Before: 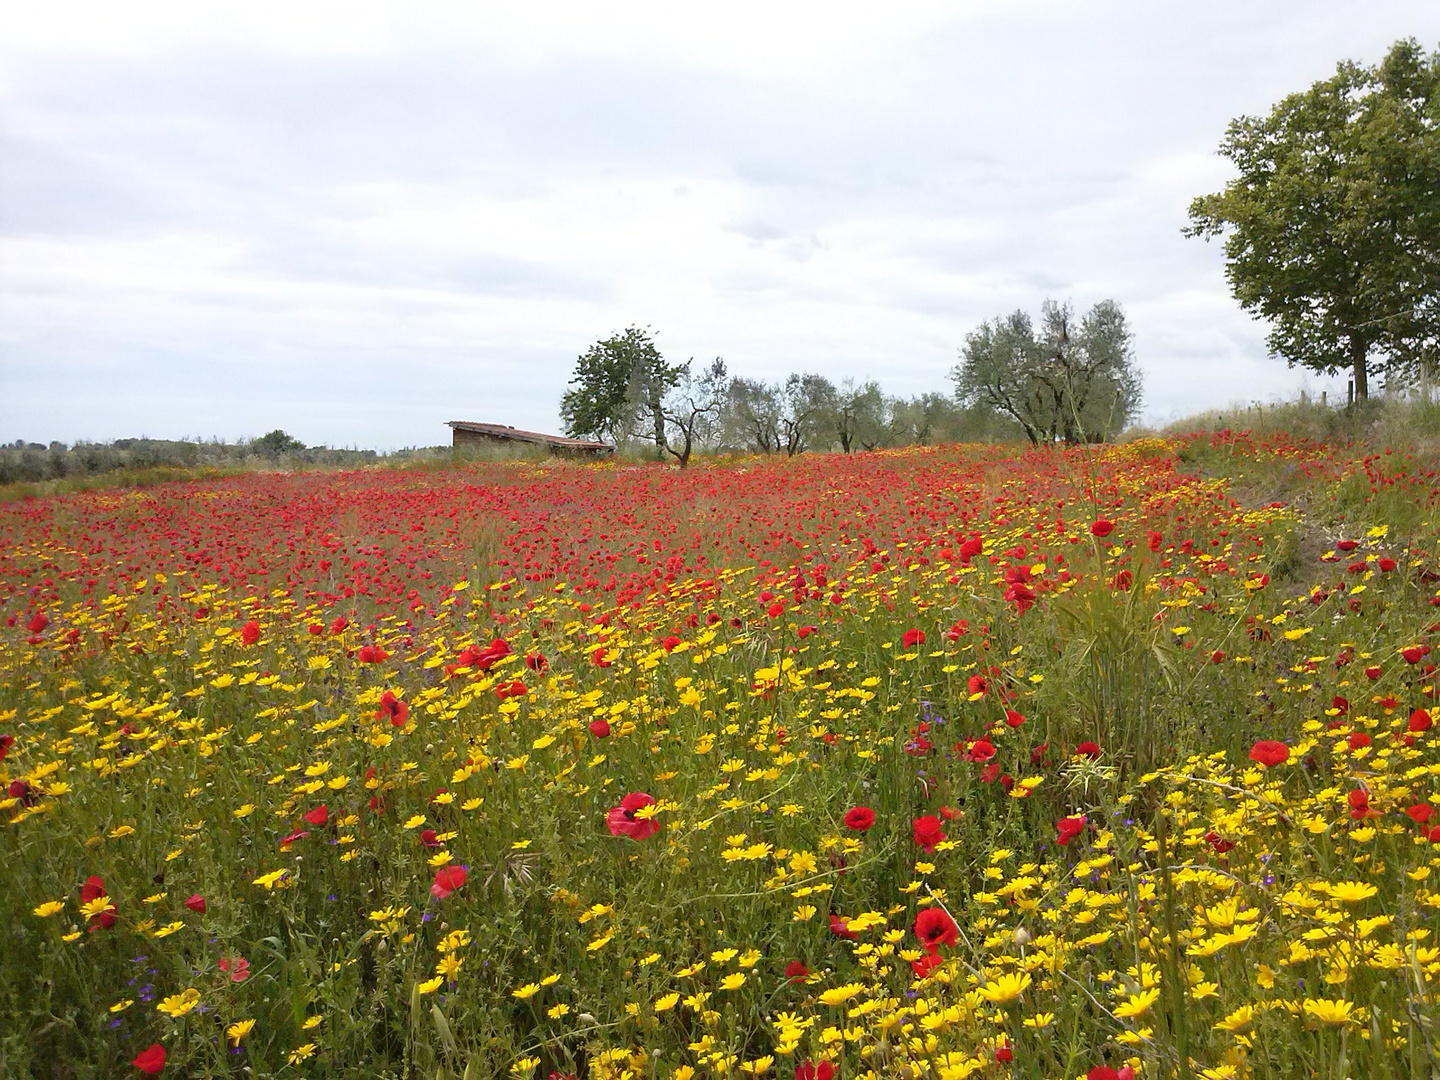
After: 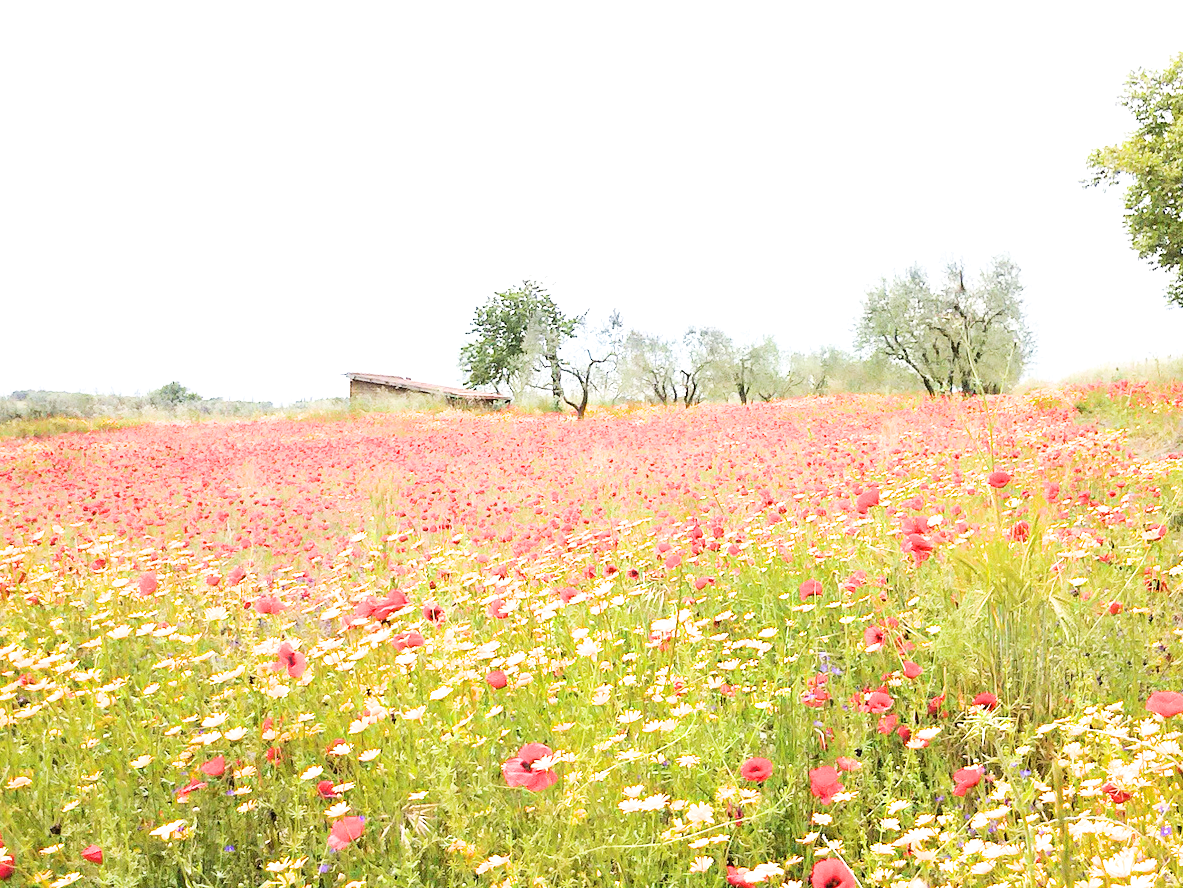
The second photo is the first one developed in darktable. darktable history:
crop and rotate: left 7.196%, top 4.574%, right 10.605%, bottom 13.178%
exposure: black level correction 0, exposure 2.327 EV, compensate exposure bias true, compensate highlight preservation false
filmic rgb: black relative exposure -5 EV, hardness 2.88, contrast 1.3, highlights saturation mix -30%
